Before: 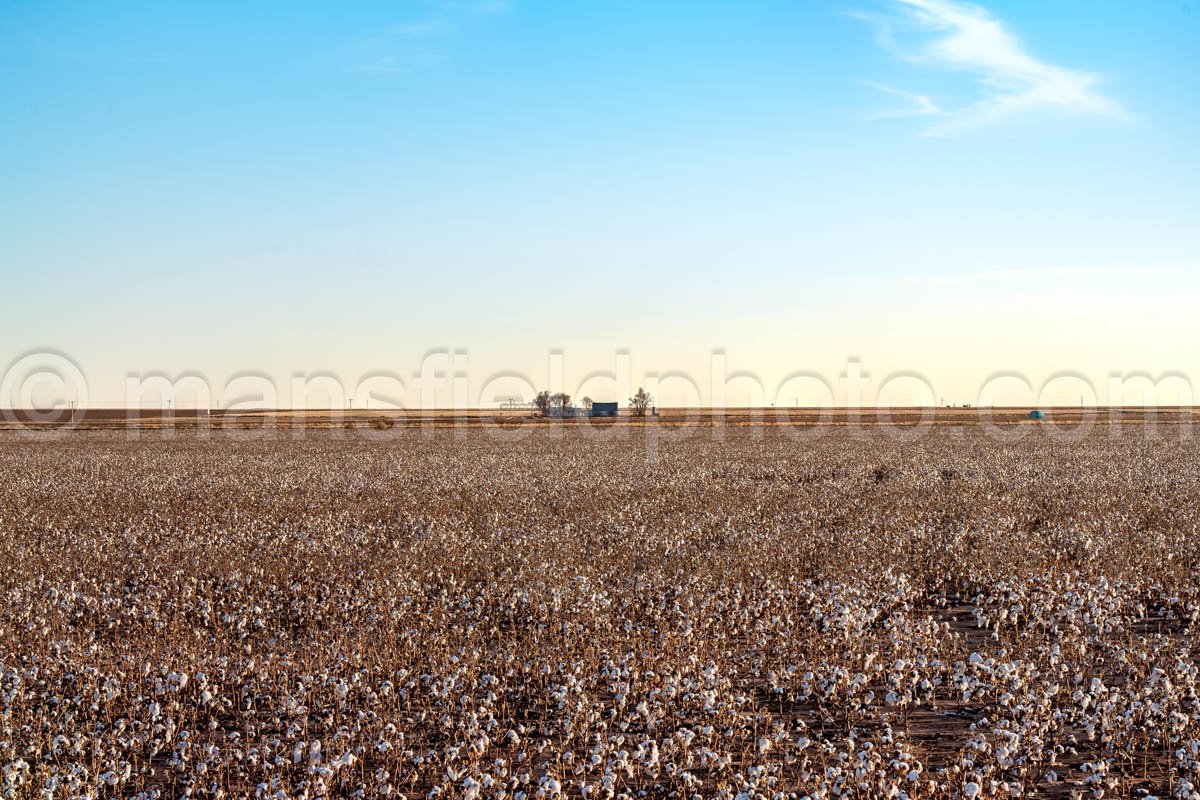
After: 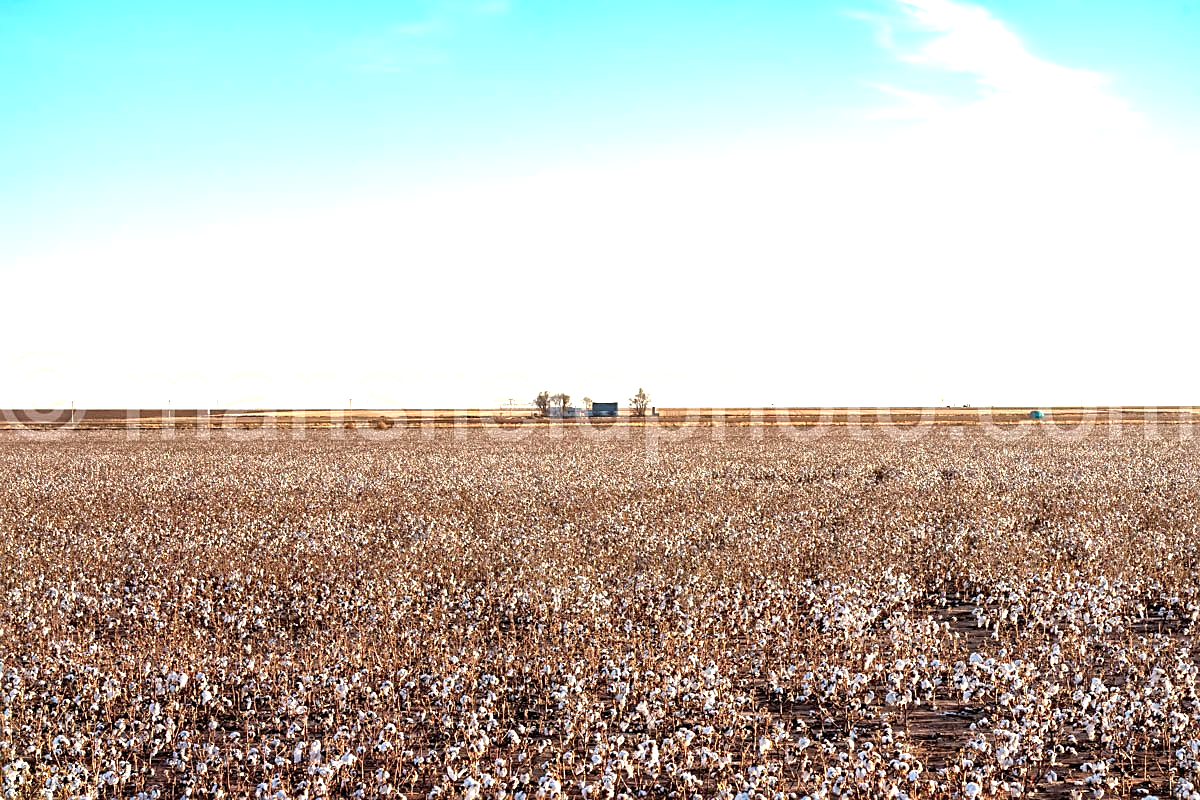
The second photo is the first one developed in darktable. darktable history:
exposure: exposure 0.948 EV, compensate highlight preservation false
sharpen: radius 1.839, amount 0.412, threshold 1.23
